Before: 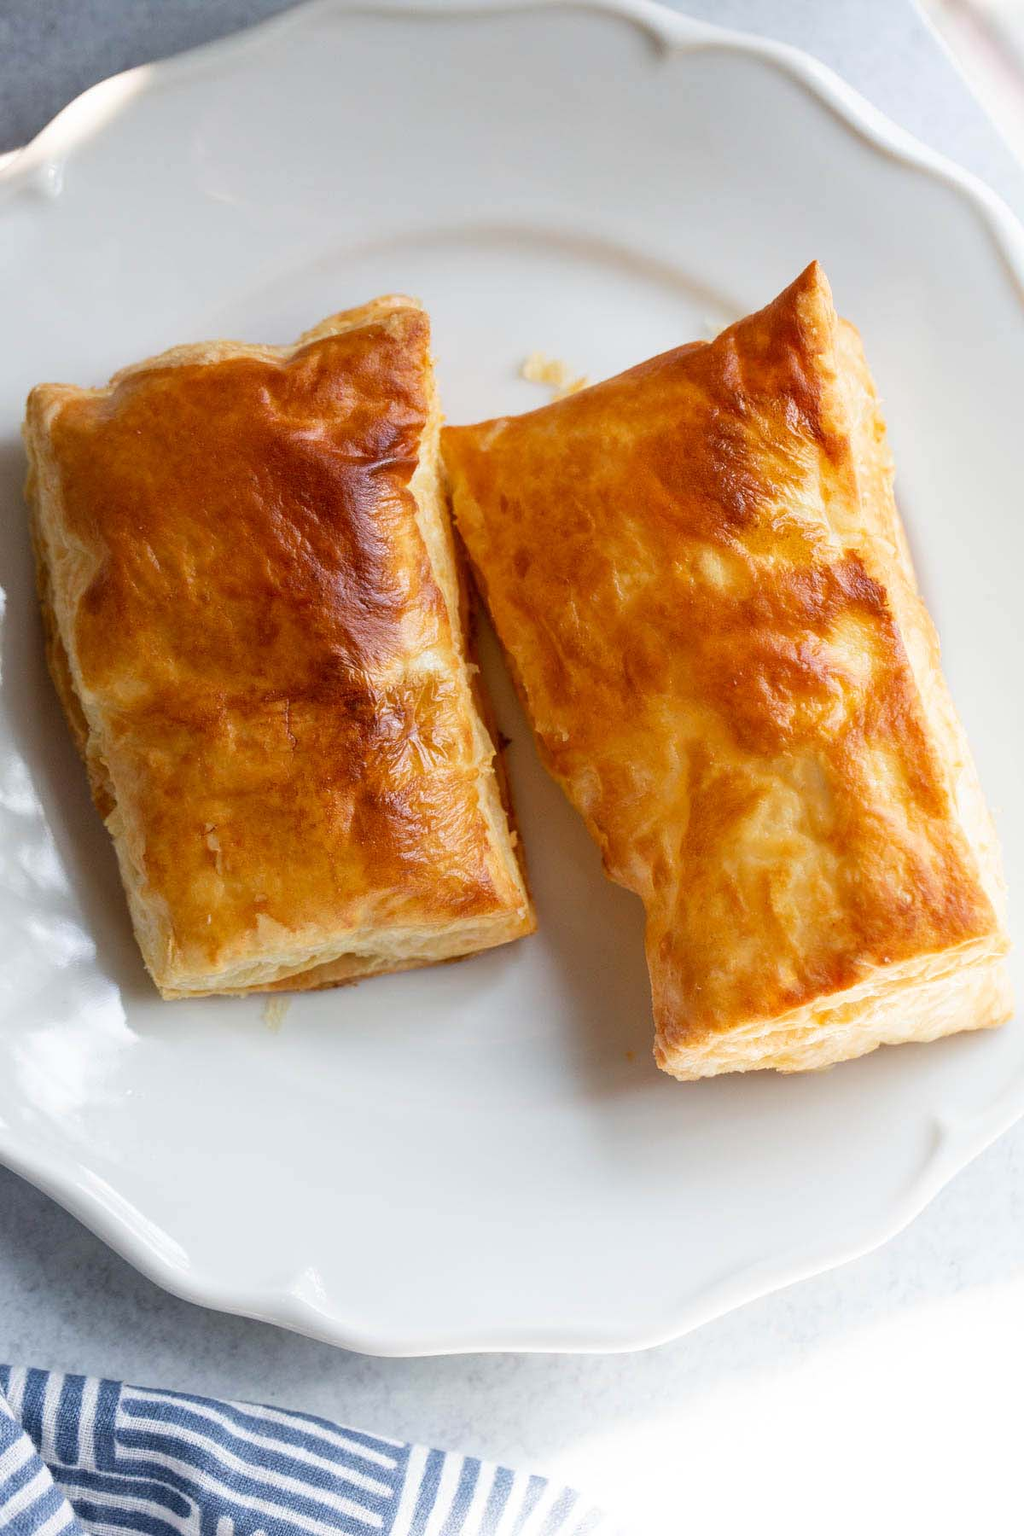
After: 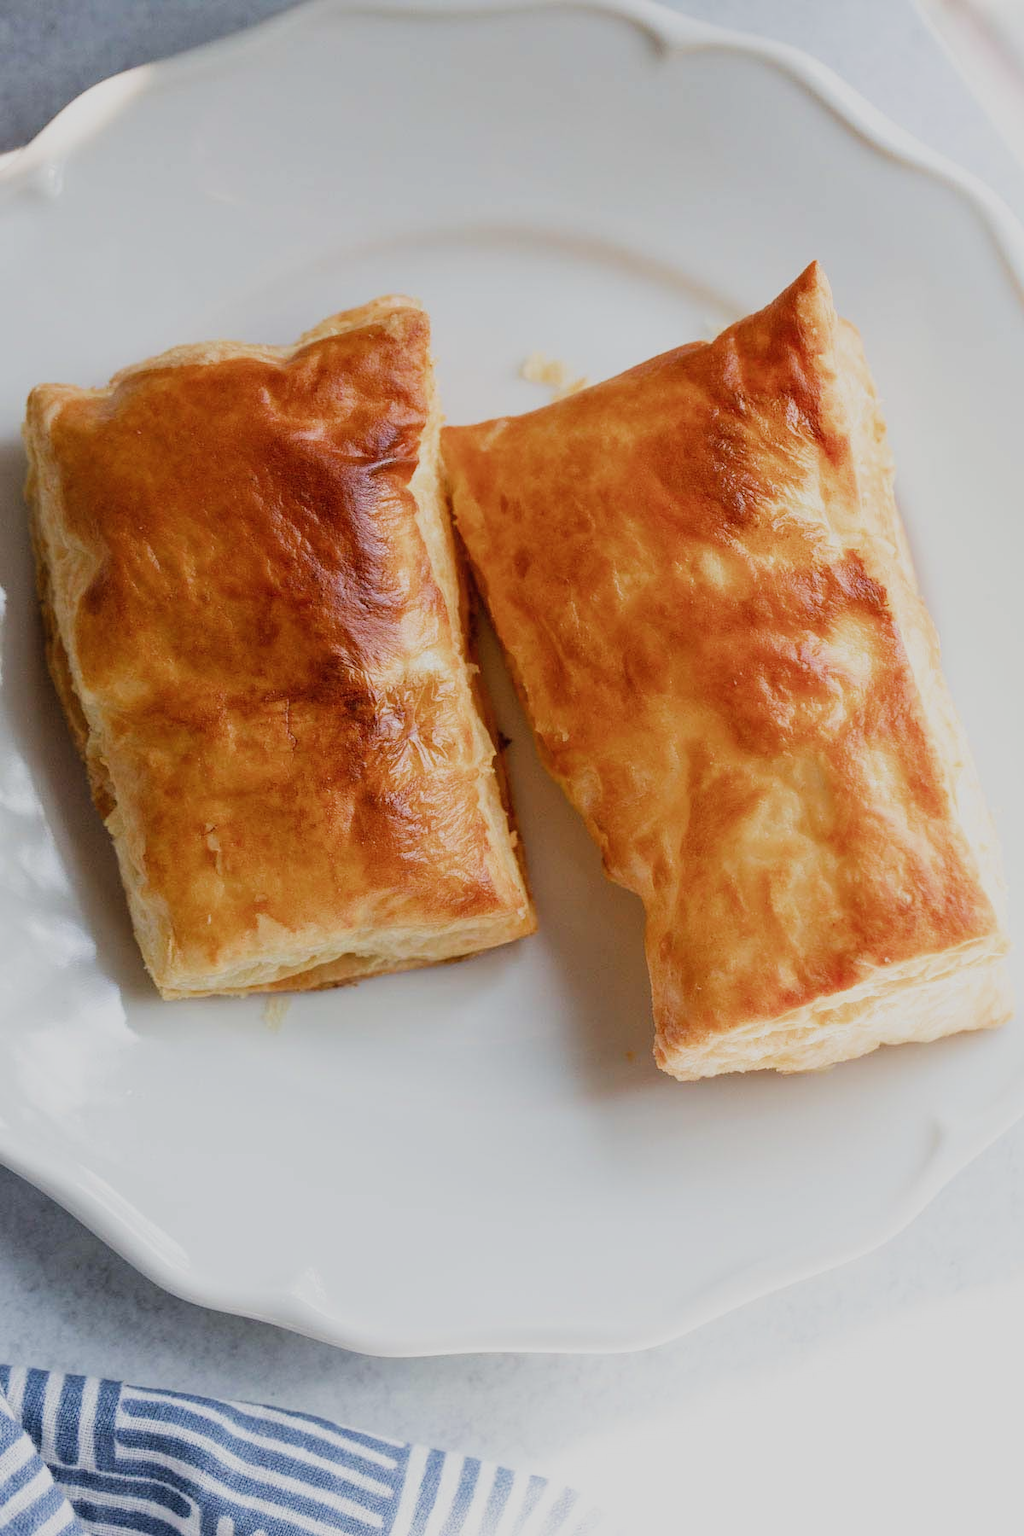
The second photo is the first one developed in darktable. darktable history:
filmic rgb: black relative exposure -7.96 EV, white relative exposure 4.01 EV, hardness 4.12, add noise in highlights 0, color science v3 (2019), use custom middle-gray values true, contrast in highlights soft
